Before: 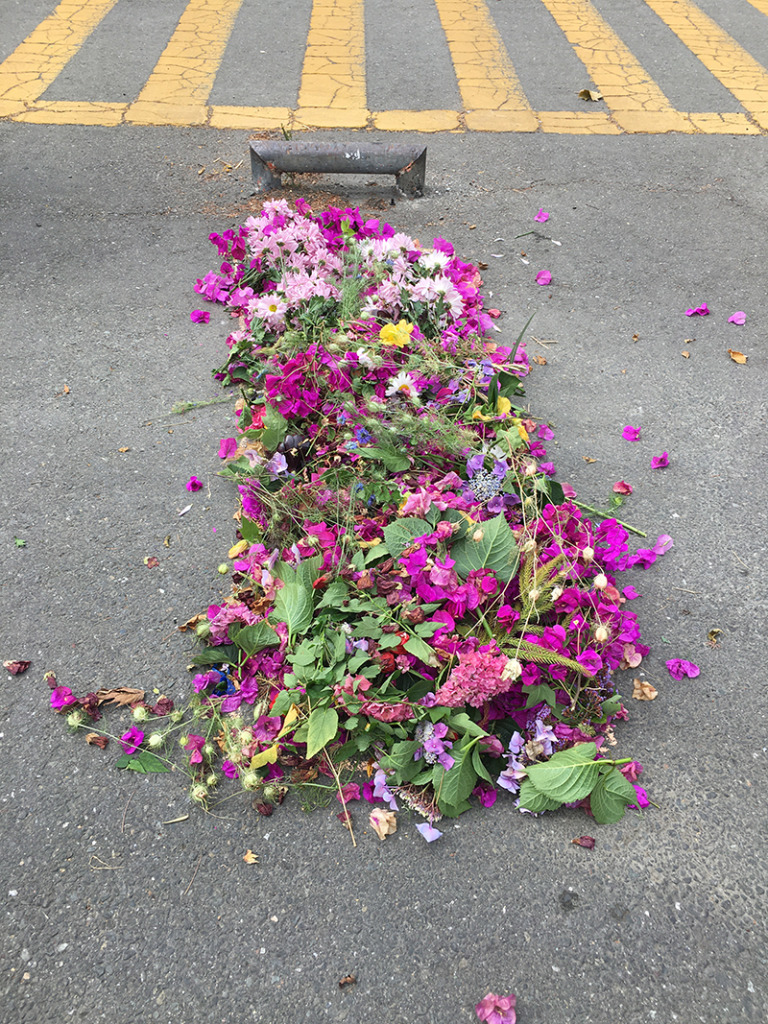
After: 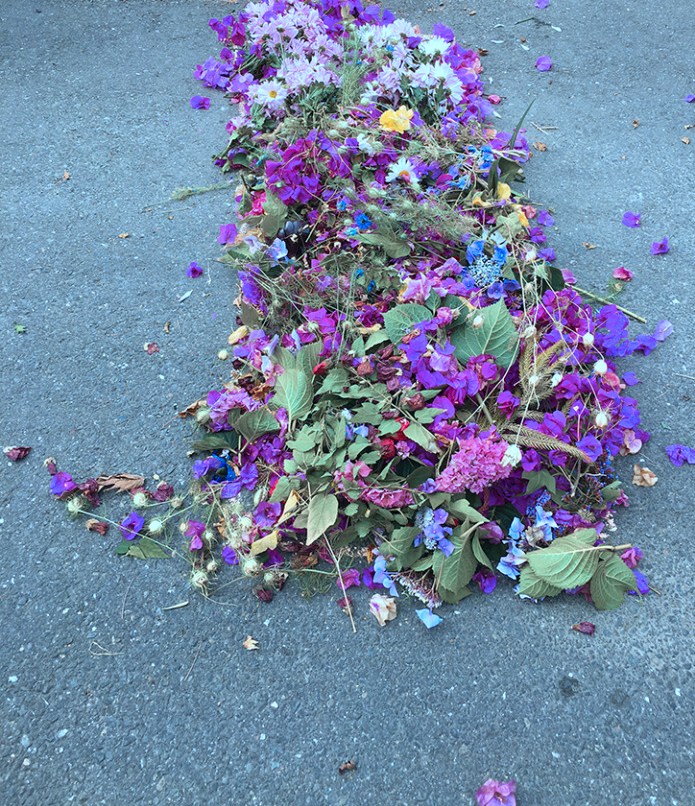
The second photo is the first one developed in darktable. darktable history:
crop: top 20.916%, right 9.437%, bottom 0.316%
white balance: emerald 1
color zones: curves: ch1 [(0.29, 0.492) (0.373, 0.185) (0.509, 0.481)]; ch2 [(0.25, 0.462) (0.749, 0.457)], mix 40.67%
color calibration: x 0.396, y 0.386, temperature 3669 K
